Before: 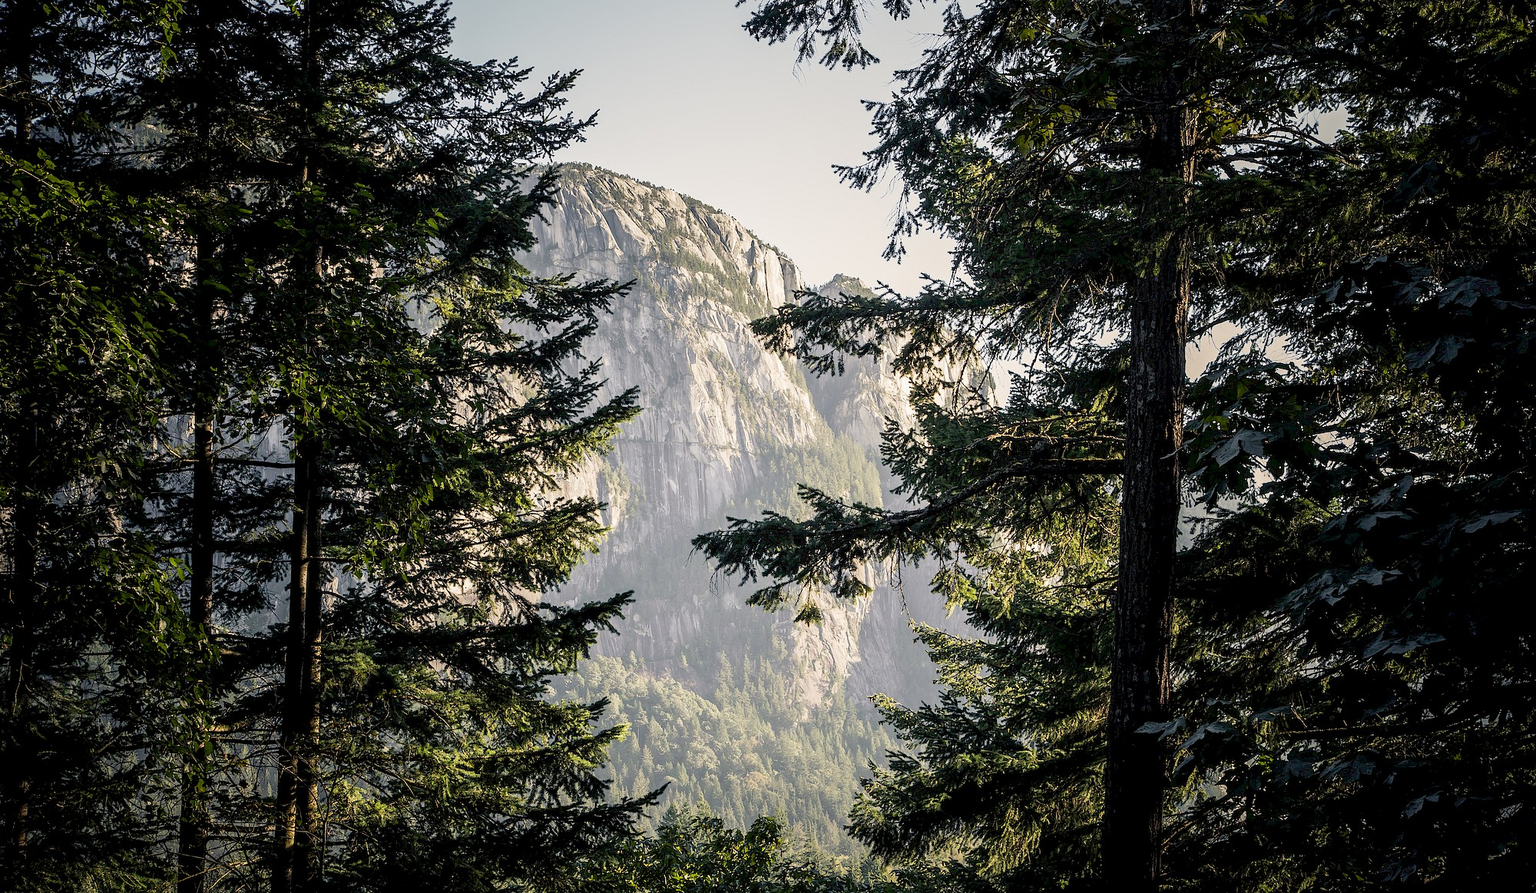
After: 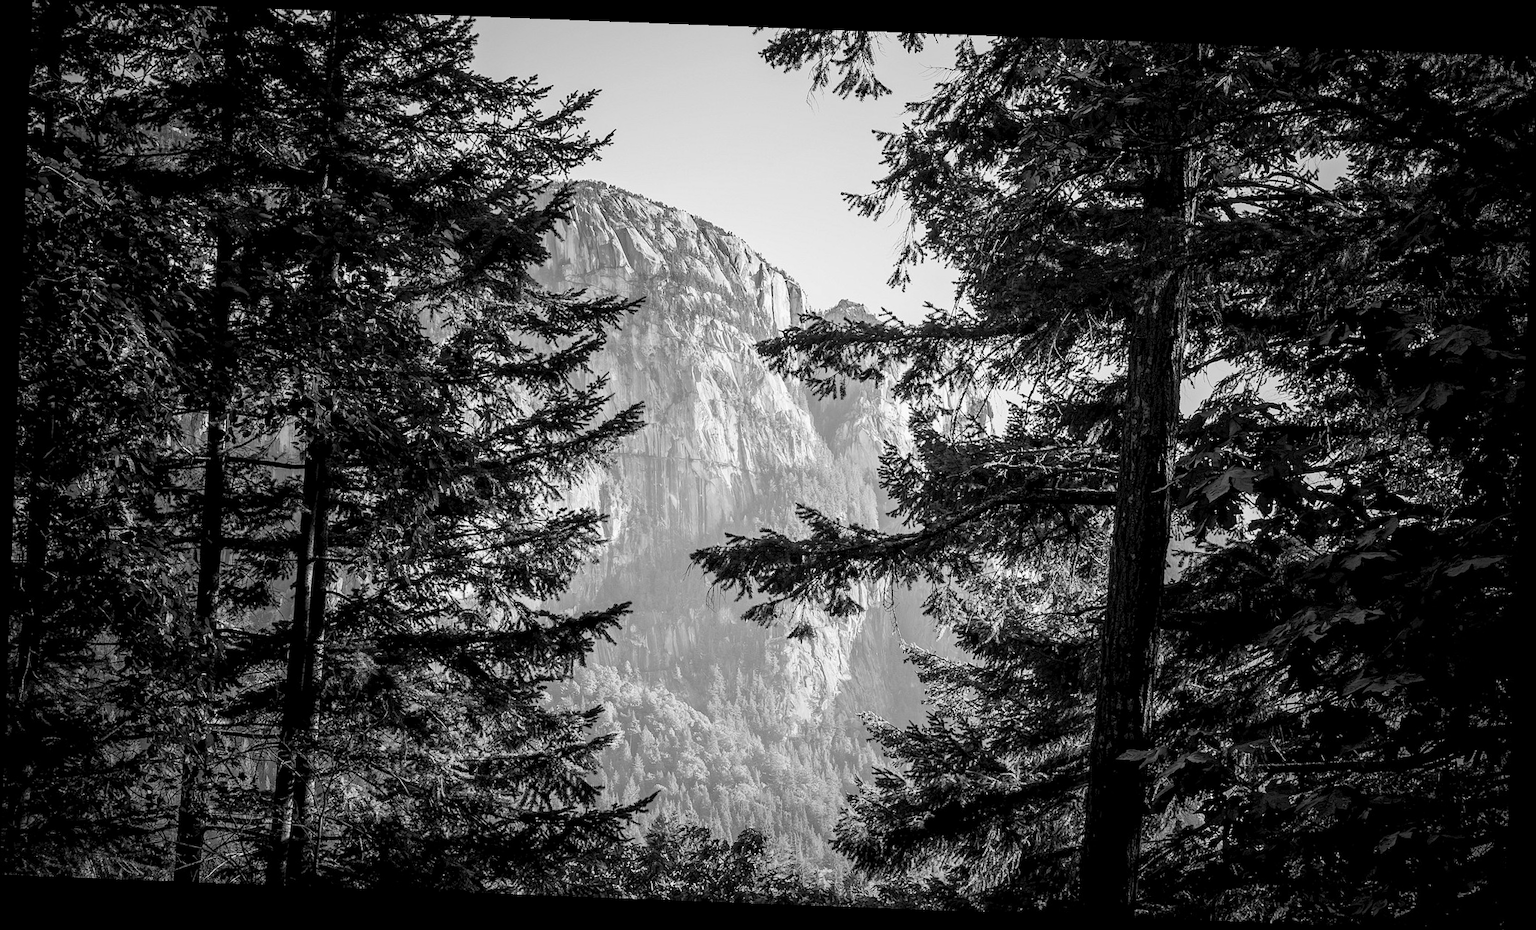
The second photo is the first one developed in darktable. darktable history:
local contrast: mode bilateral grid, contrast 10, coarseness 25, detail 115%, midtone range 0.2
rotate and perspective: rotation 2.17°, automatic cropping off
monochrome: on, module defaults
